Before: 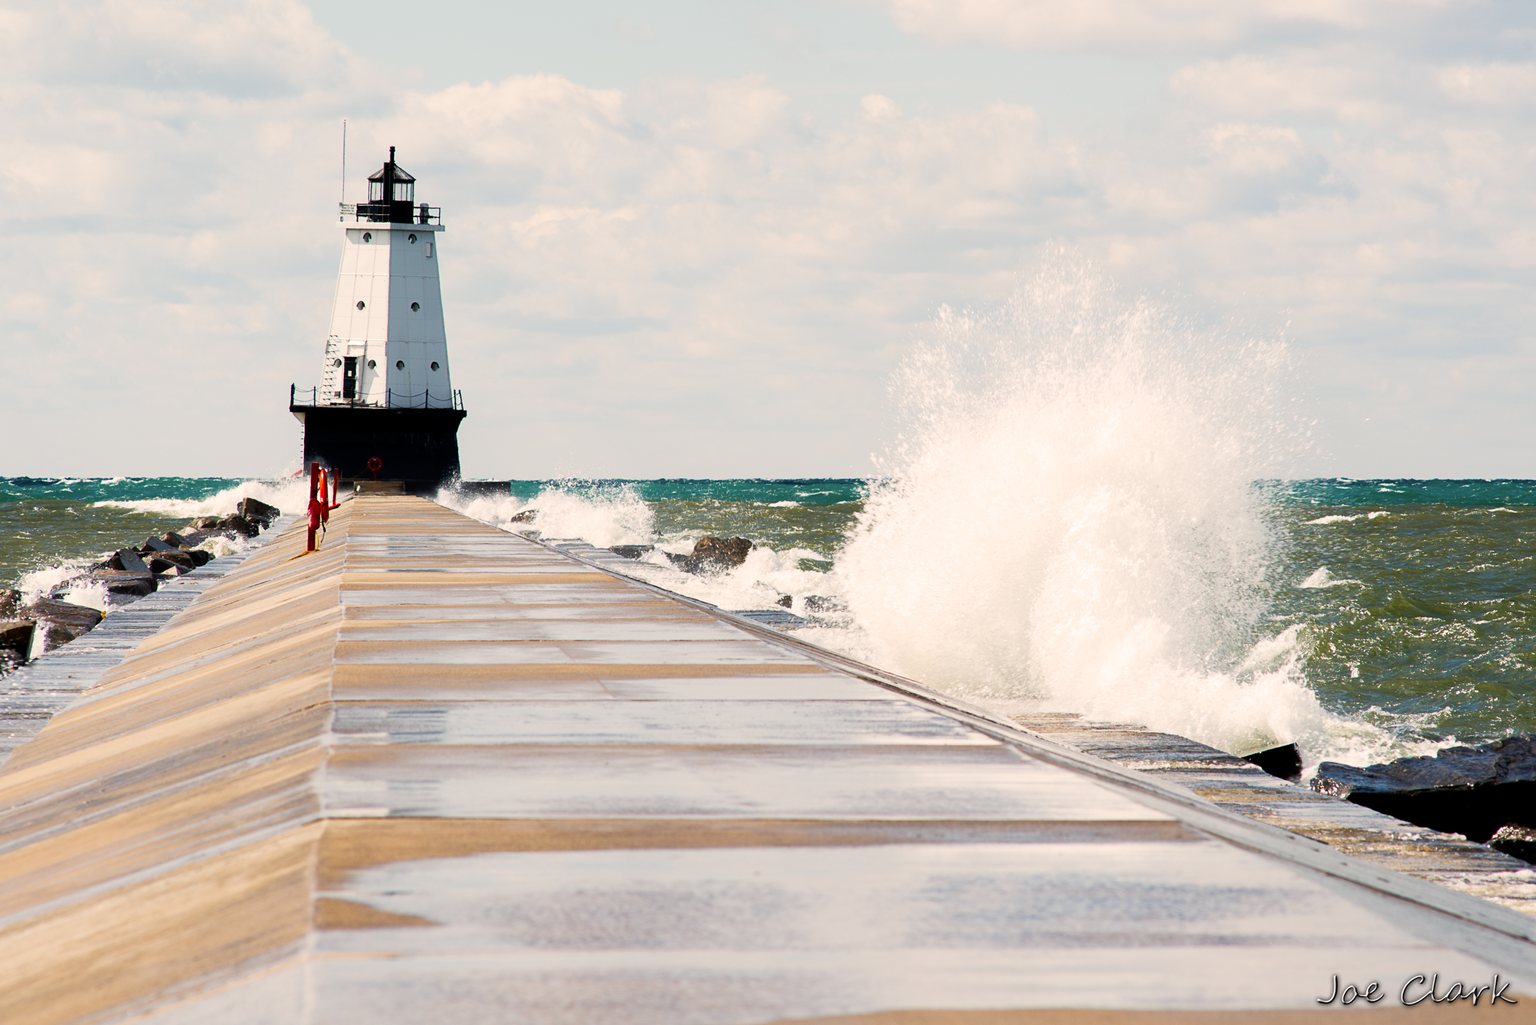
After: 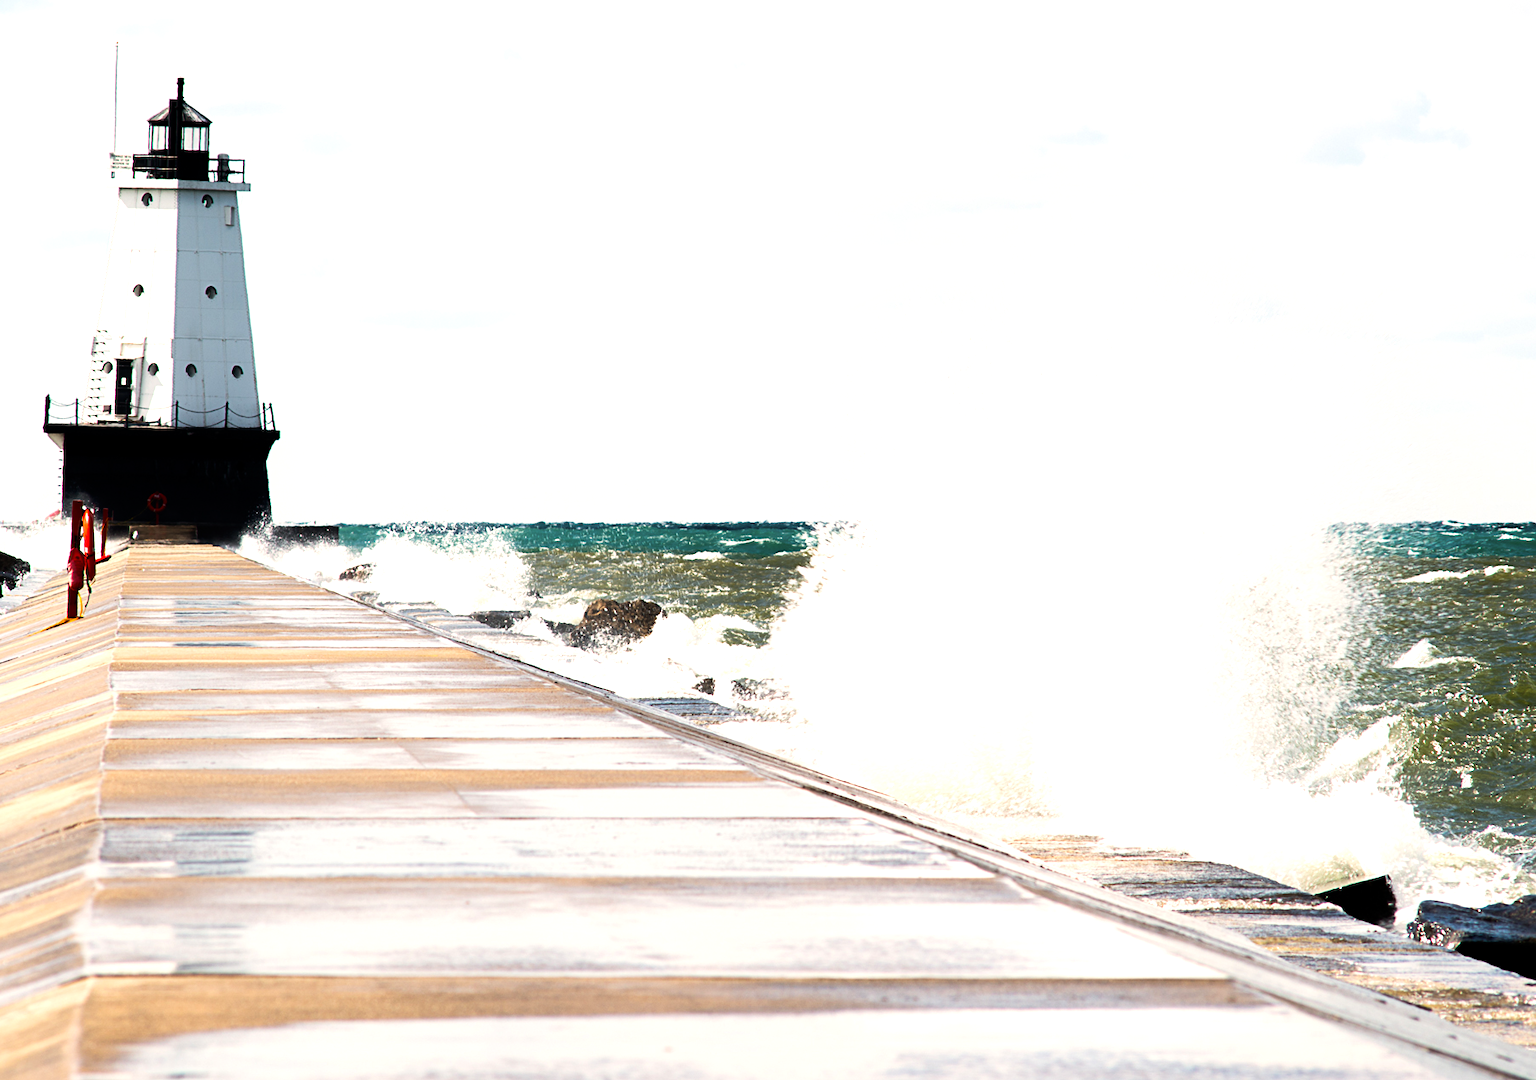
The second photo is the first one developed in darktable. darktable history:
tone equalizer: -8 EV -0.75 EV, -7 EV -0.7 EV, -6 EV -0.6 EV, -5 EV -0.4 EV, -3 EV 0.4 EV, -2 EV 0.6 EV, -1 EV 0.7 EV, +0 EV 0.75 EV, edges refinement/feathering 500, mask exposure compensation -1.57 EV, preserve details no
crop: left 16.768%, top 8.653%, right 8.362%, bottom 12.485%
